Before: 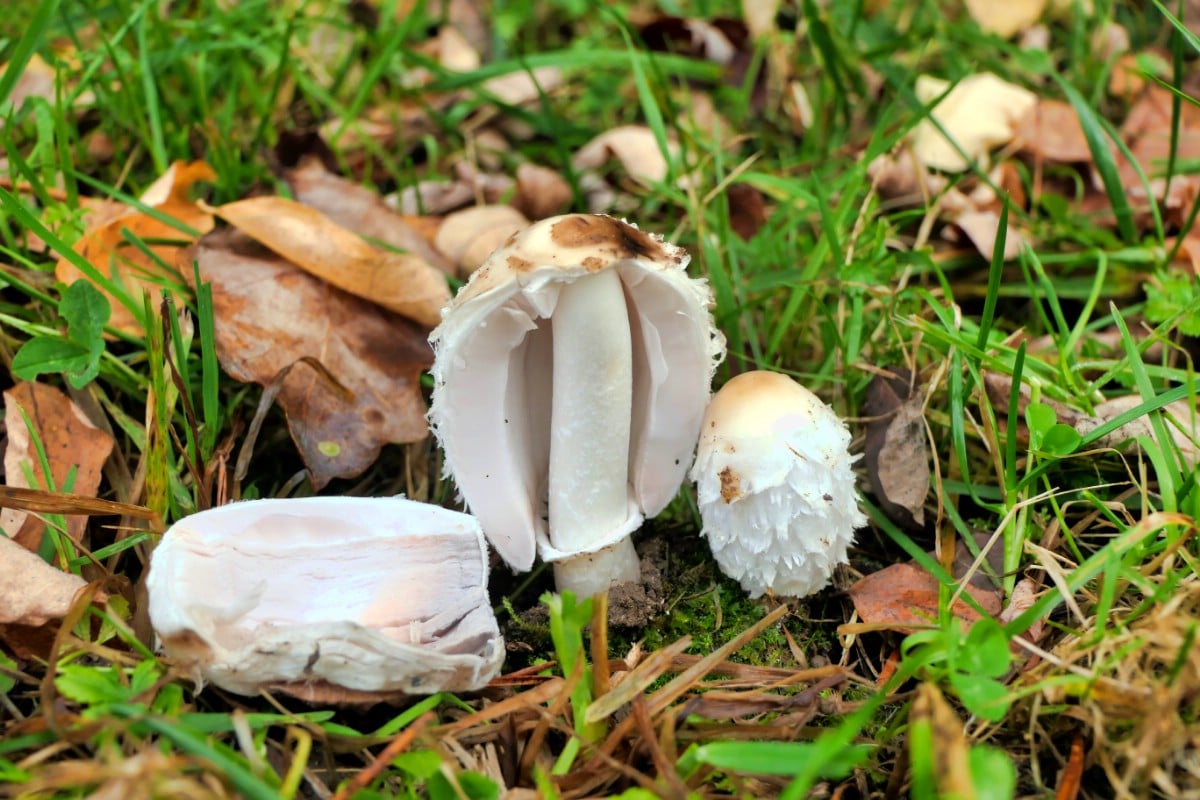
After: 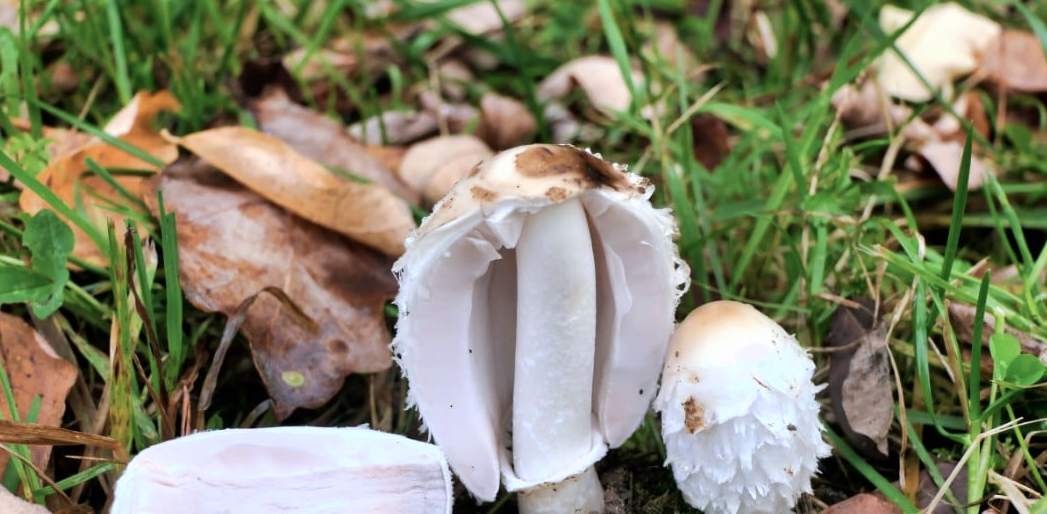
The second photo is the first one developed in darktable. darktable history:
contrast brightness saturation: contrast 0.108, saturation -0.177
crop: left 3.02%, top 8.872%, right 9.652%, bottom 26.756%
shadows and highlights: shadows 32.12, highlights -32.3, soften with gaussian
color calibration: gray › normalize channels true, illuminant custom, x 0.363, y 0.384, temperature 4527.02 K, gamut compression 0.005
tone curve: color space Lab, linked channels, preserve colors none
